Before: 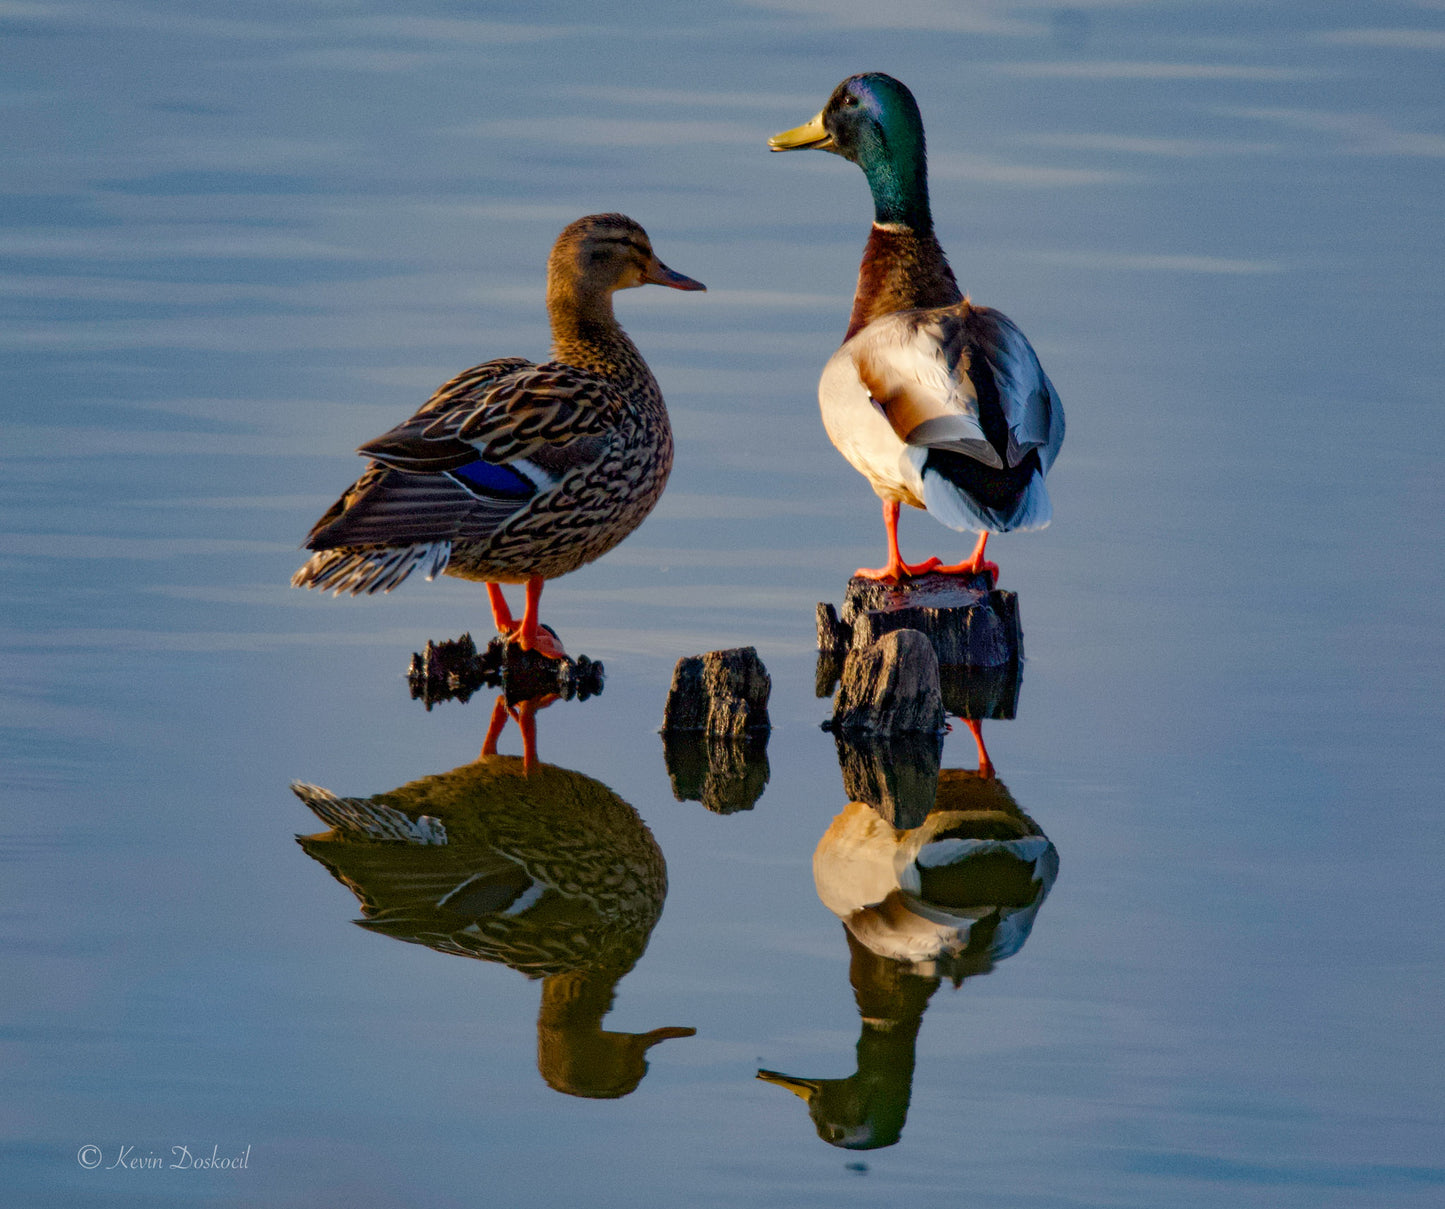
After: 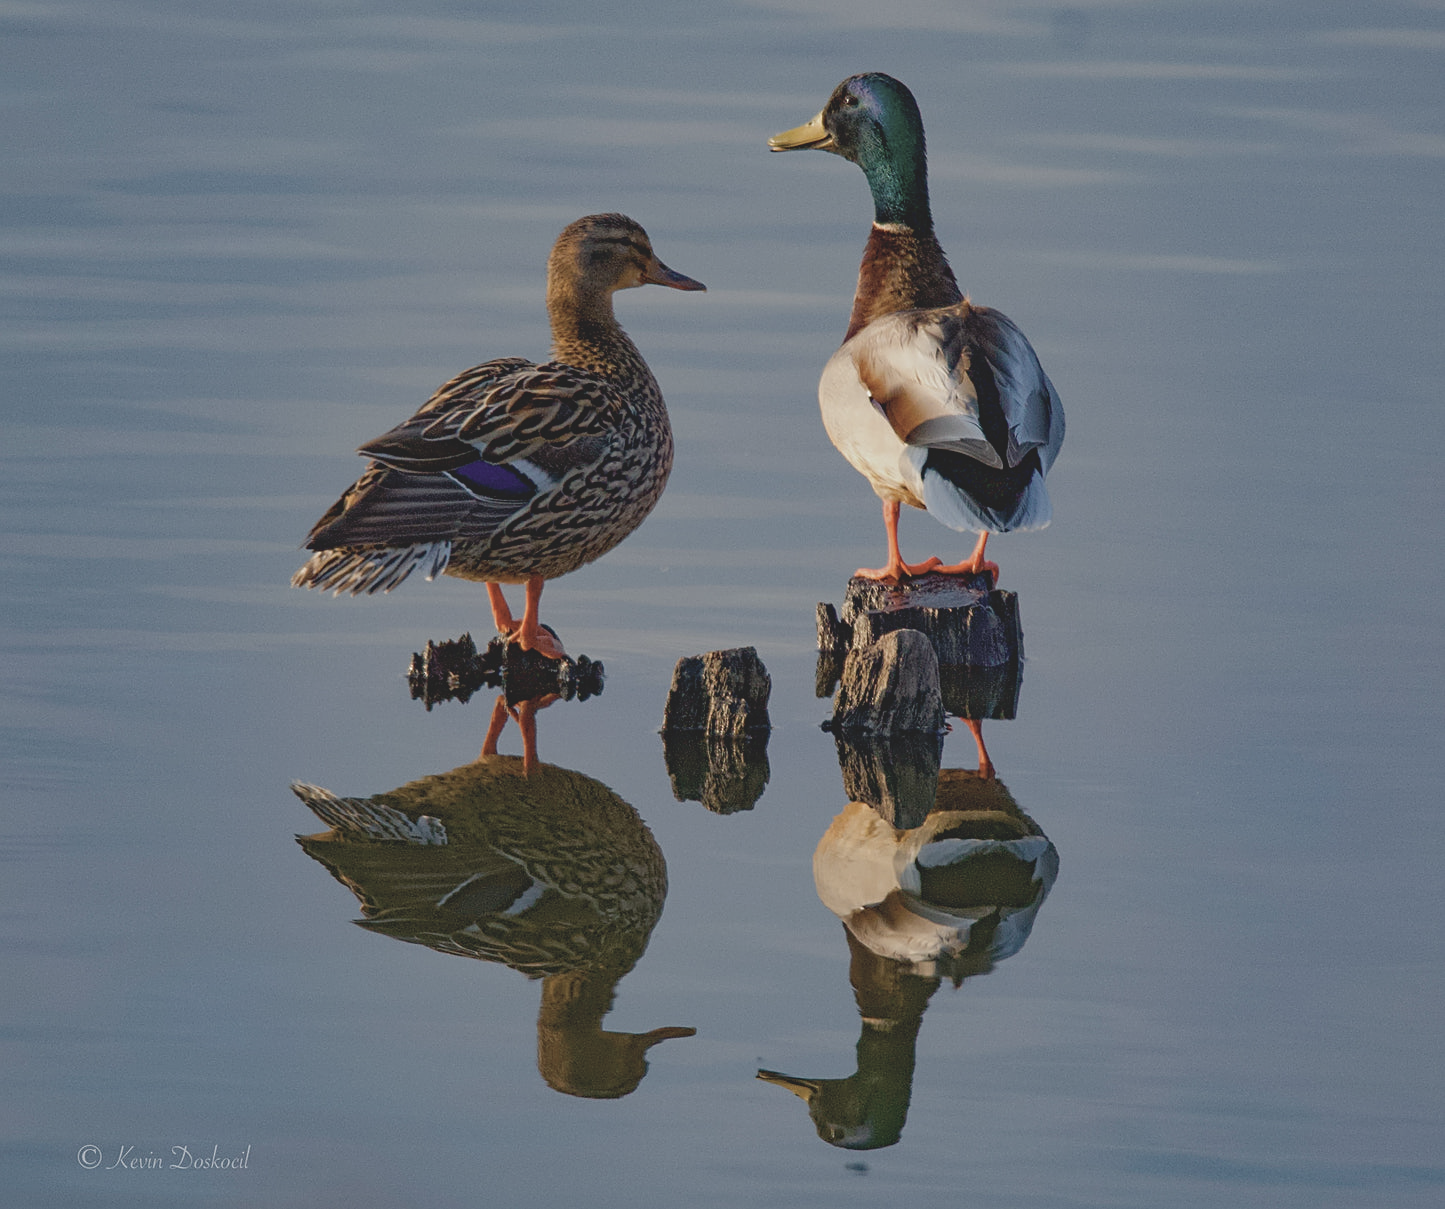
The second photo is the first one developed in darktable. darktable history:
contrast brightness saturation: contrast -0.26, saturation -0.43
sharpen: on, module defaults
